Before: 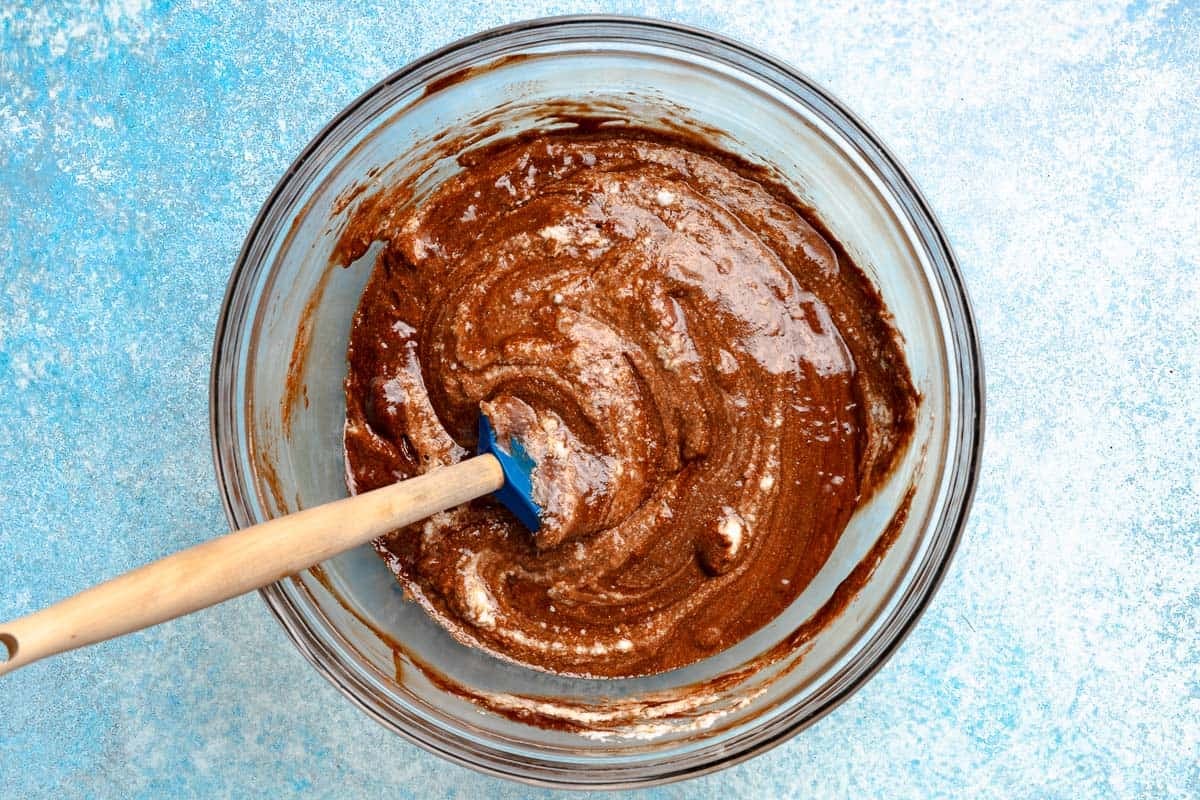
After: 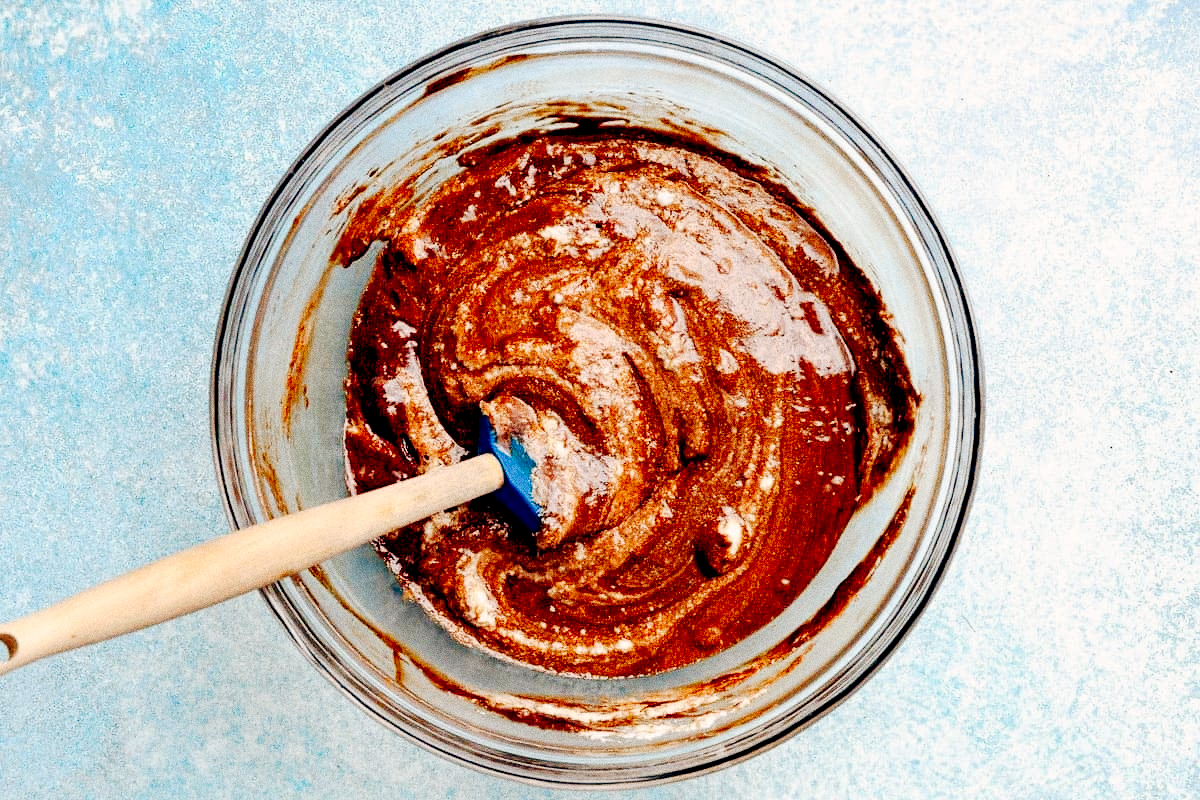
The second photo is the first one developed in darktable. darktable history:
color balance: lift [0.975, 0.993, 1, 1.015], gamma [1.1, 1, 1, 0.945], gain [1, 1.04, 1, 0.95]
tone curve: curves: ch0 [(0, 0) (0.003, 0.002) (0.011, 0.009) (0.025, 0.019) (0.044, 0.031) (0.069, 0.04) (0.1, 0.059) (0.136, 0.092) (0.177, 0.134) (0.224, 0.192) (0.277, 0.262) (0.335, 0.348) (0.399, 0.446) (0.468, 0.554) (0.543, 0.646) (0.623, 0.731) (0.709, 0.807) (0.801, 0.867) (0.898, 0.931) (1, 1)], preserve colors none
grain: coarseness 0.09 ISO, strength 40%
